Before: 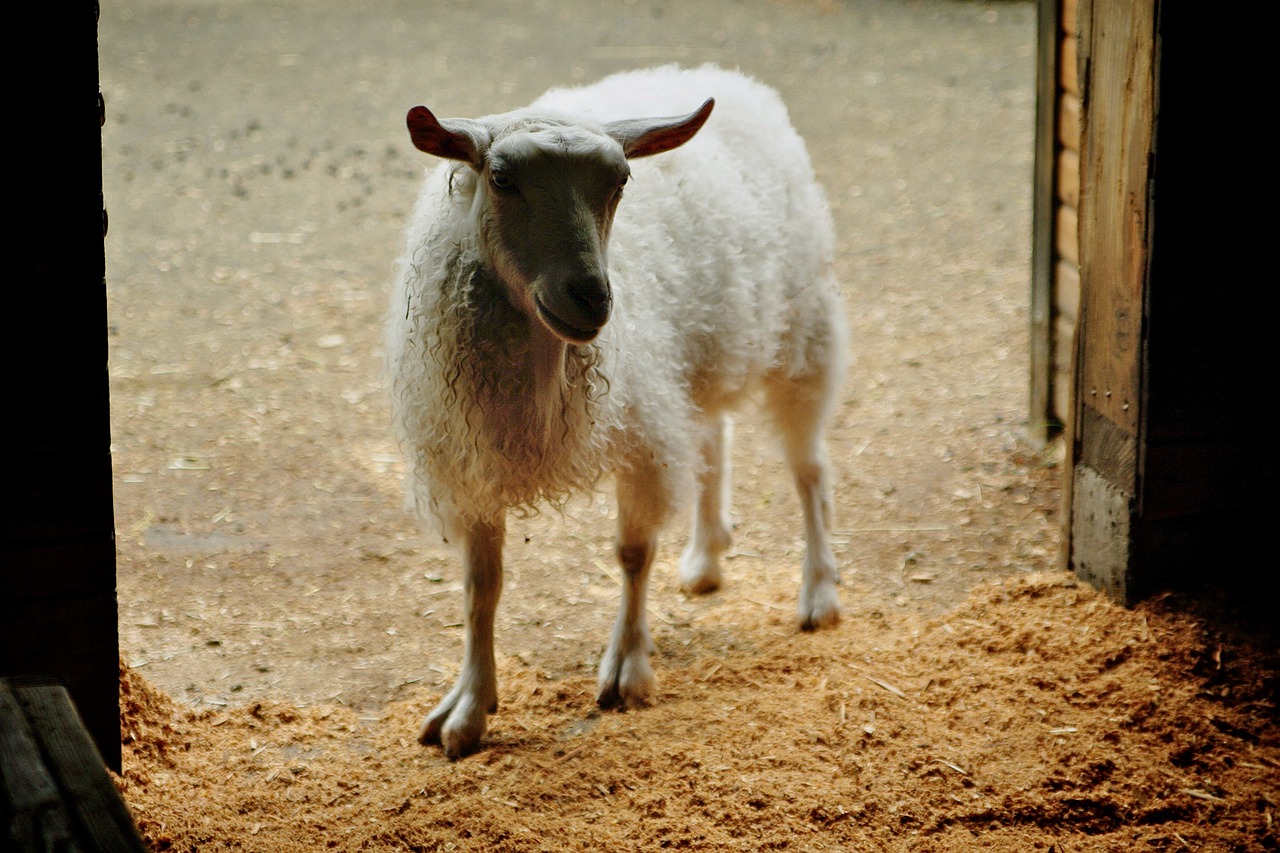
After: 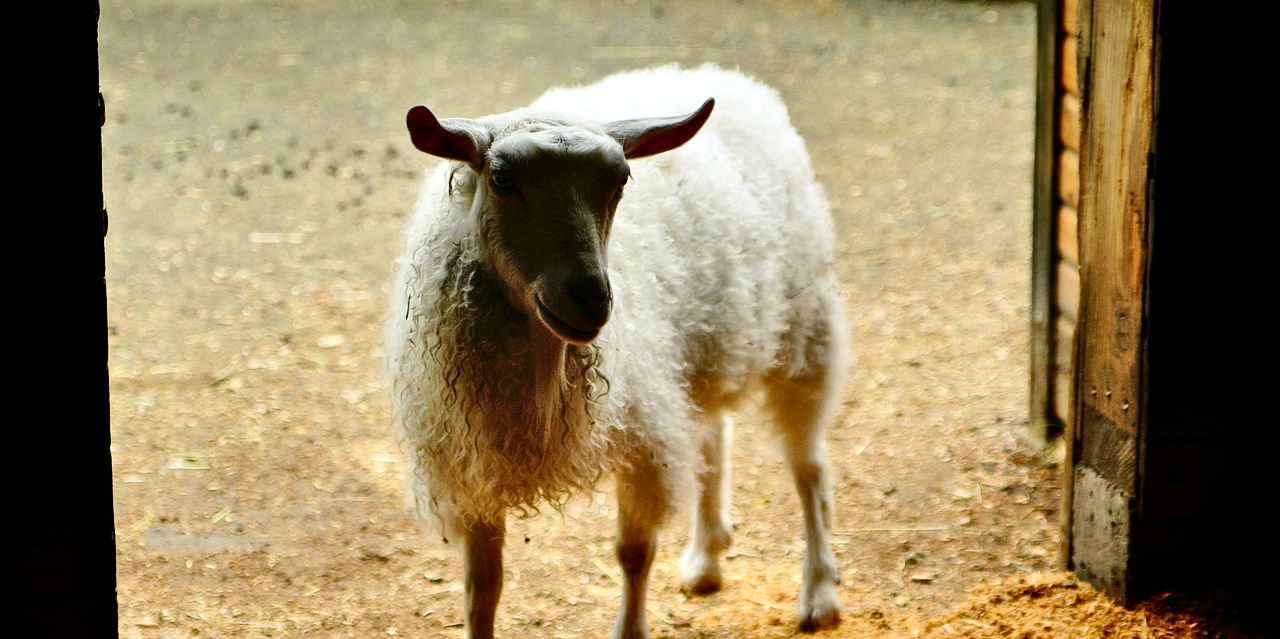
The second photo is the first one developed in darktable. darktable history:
tone equalizer: -8 EV -0.417 EV, -7 EV -0.389 EV, -6 EV -0.333 EV, -5 EV -0.222 EV, -3 EV 0.222 EV, -2 EV 0.333 EV, -1 EV 0.389 EV, +0 EV 0.417 EV, edges refinement/feathering 500, mask exposure compensation -1.57 EV, preserve details no
shadows and highlights: low approximation 0.01, soften with gaussian
contrast brightness saturation: contrast 0.16, saturation 0.32
crop: bottom 24.988%
